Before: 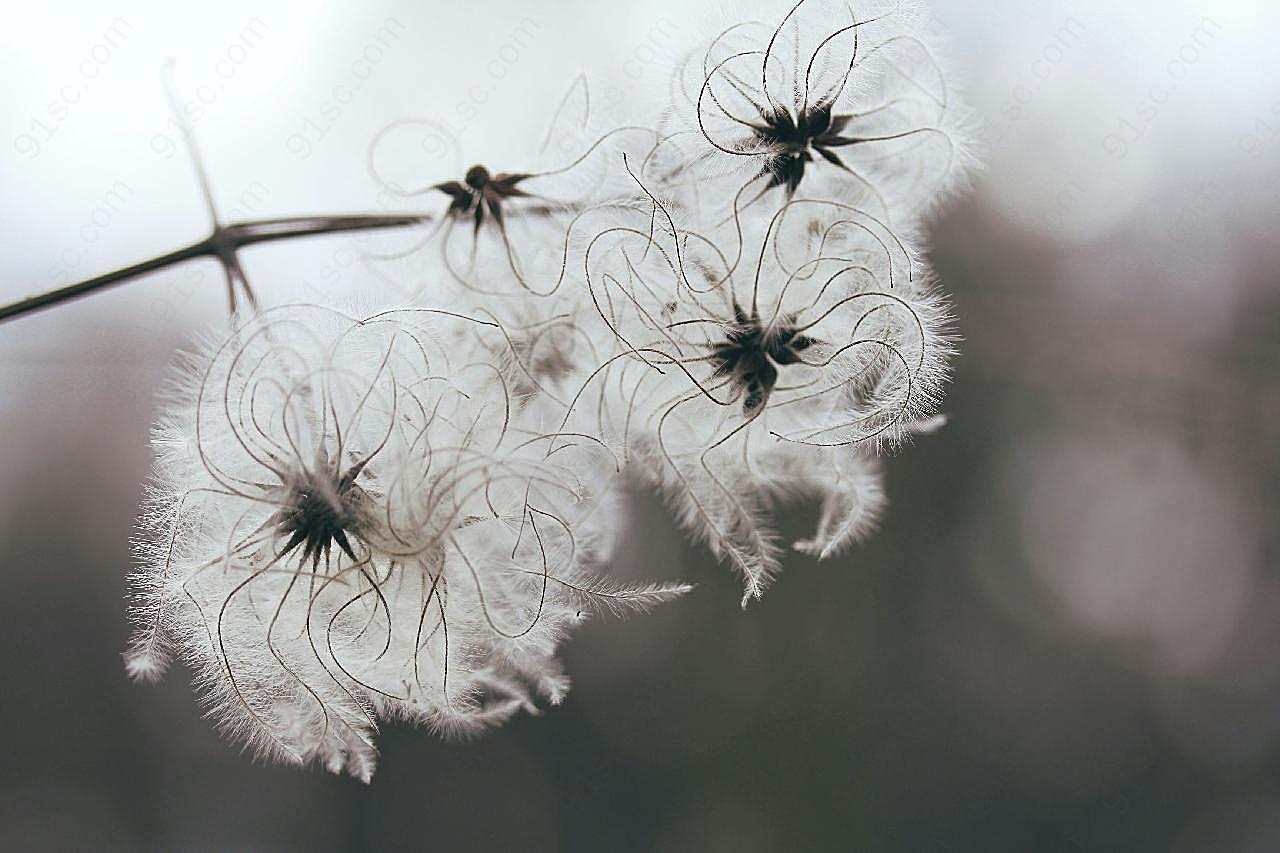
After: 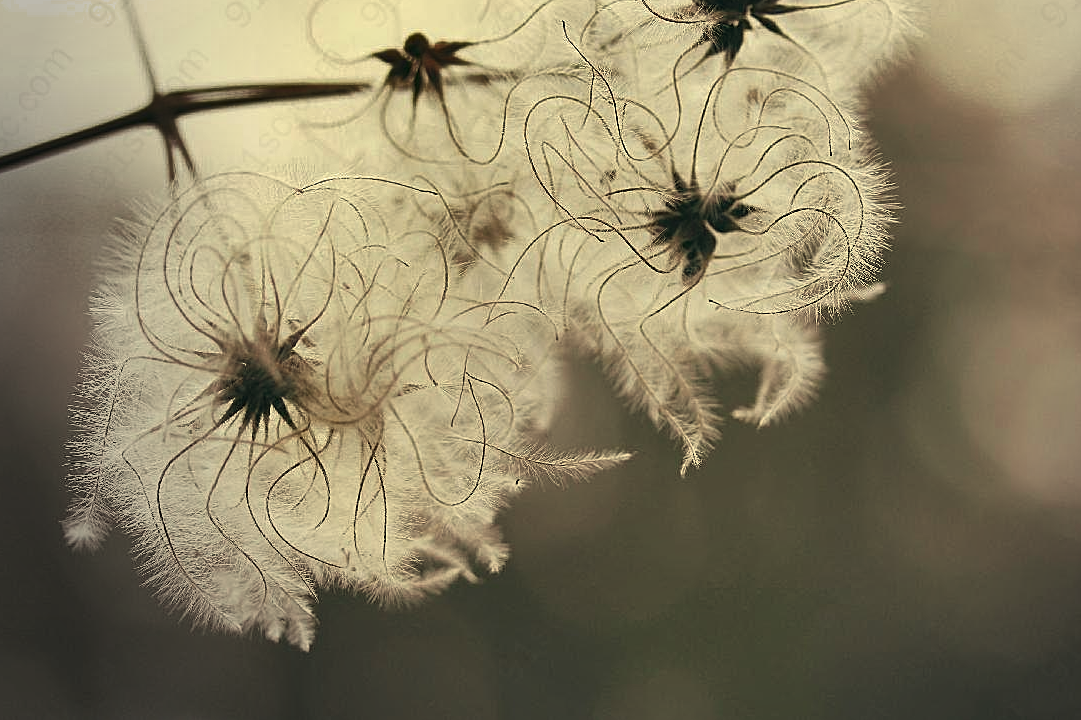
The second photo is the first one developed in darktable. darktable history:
crop and rotate: left 4.842%, top 15.51%, right 10.668%
white balance: red 1.08, blue 0.791
shadows and highlights: shadows 40, highlights -54, highlights color adjustment 46%, low approximation 0.01, soften with gaussian
vignetting: fall-off start 73.57%, center (0.22, -0.235)
